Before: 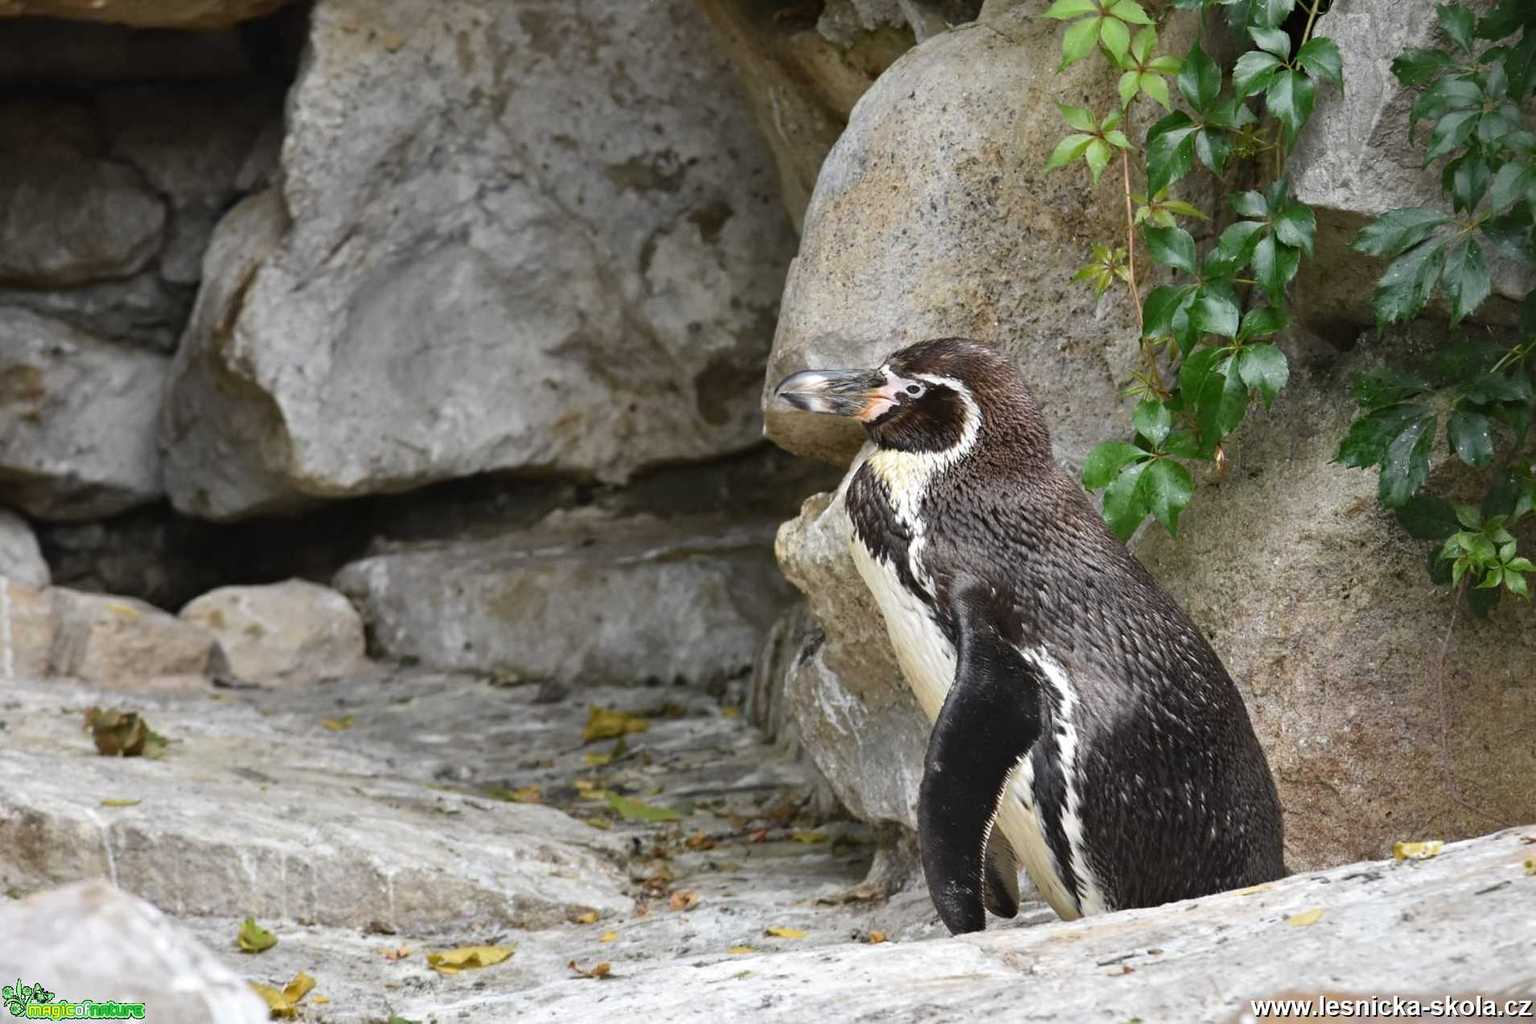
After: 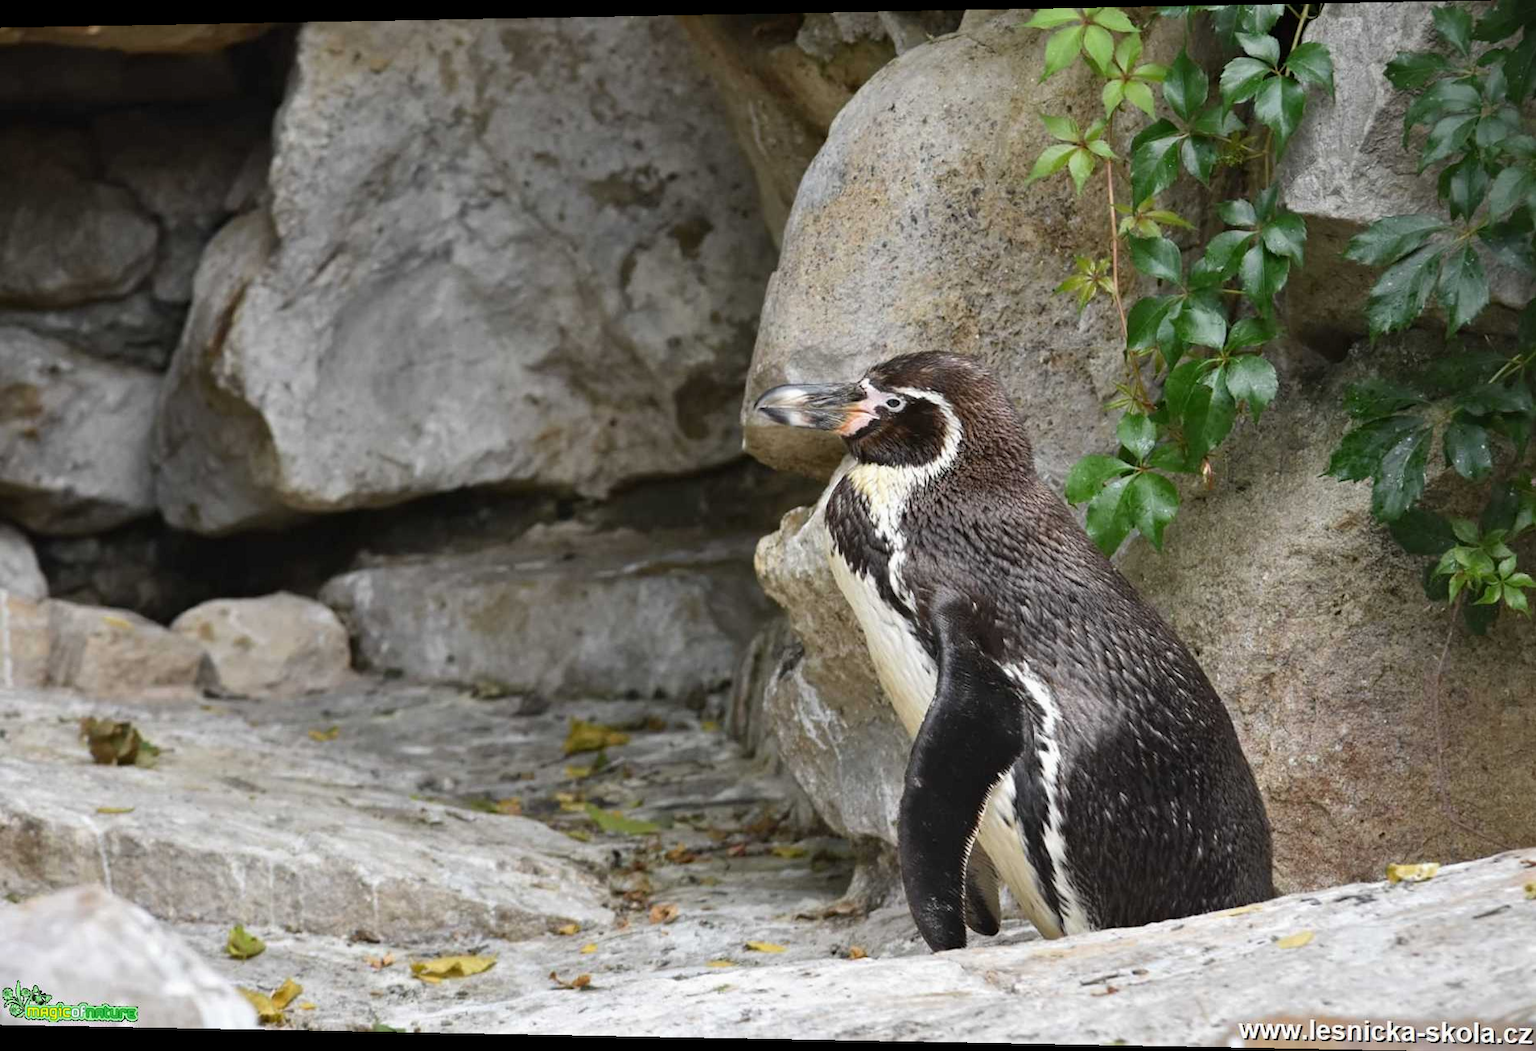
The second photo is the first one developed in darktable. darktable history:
rotate and perspective: lens shift (horizontal) -0.055, automatic cropping off
exposure: exposure -0.05 EV
